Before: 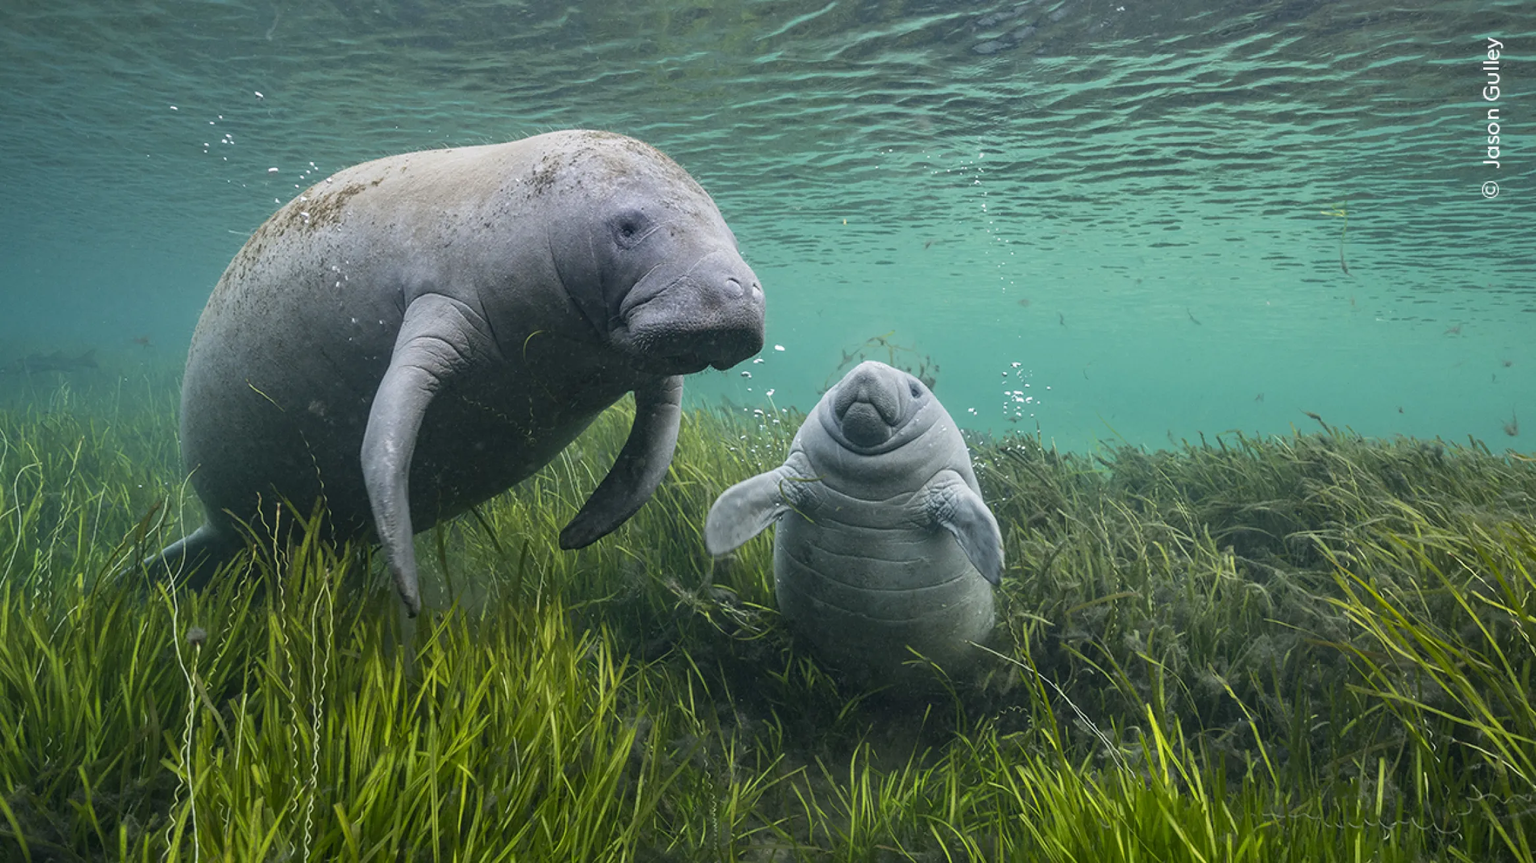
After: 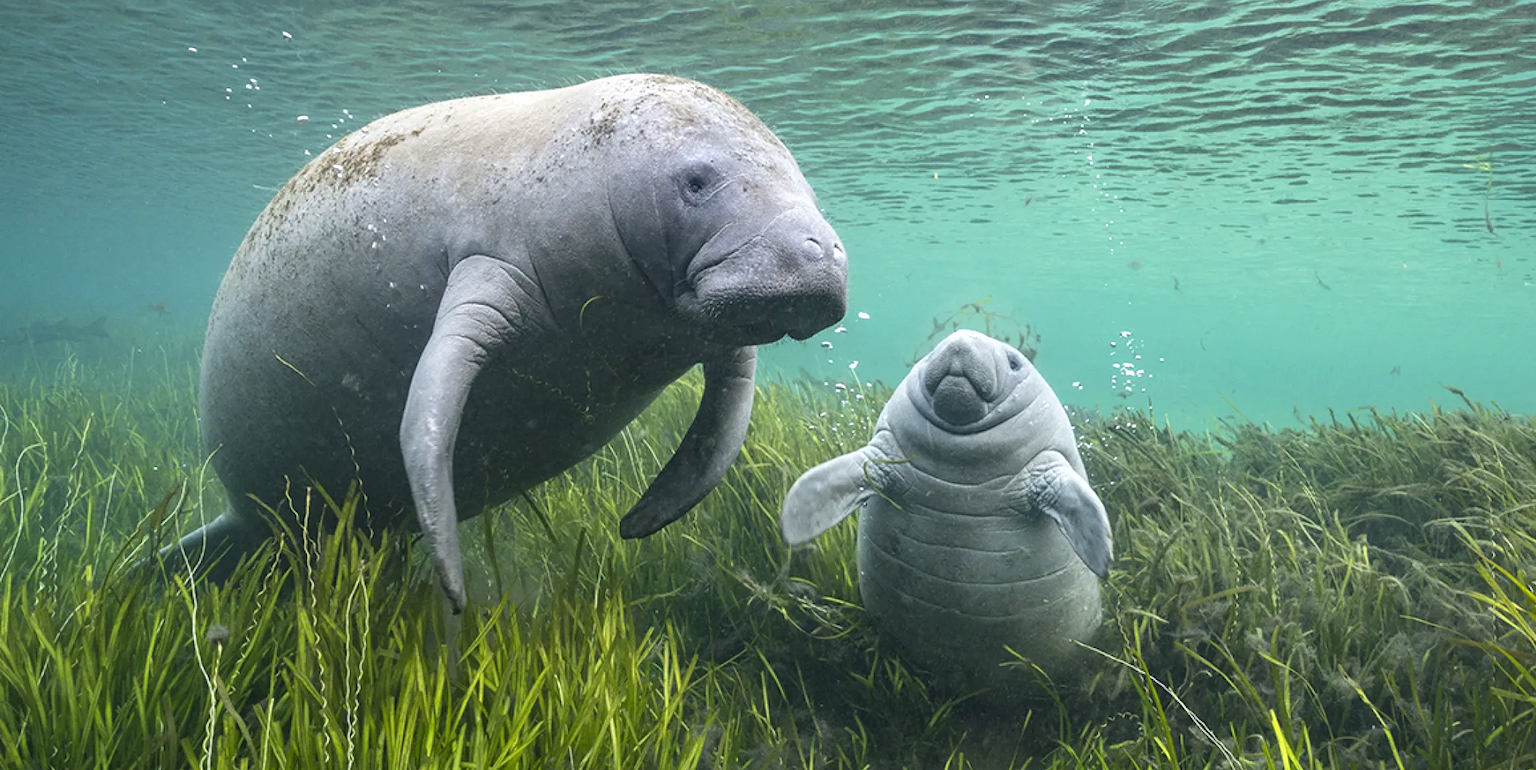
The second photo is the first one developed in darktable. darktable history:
exposure: black level correction 0, exposure 0.499 EV, compensate highlight preservation false
crop: top 7.403%, right 9.699%, bottom 11.984%
